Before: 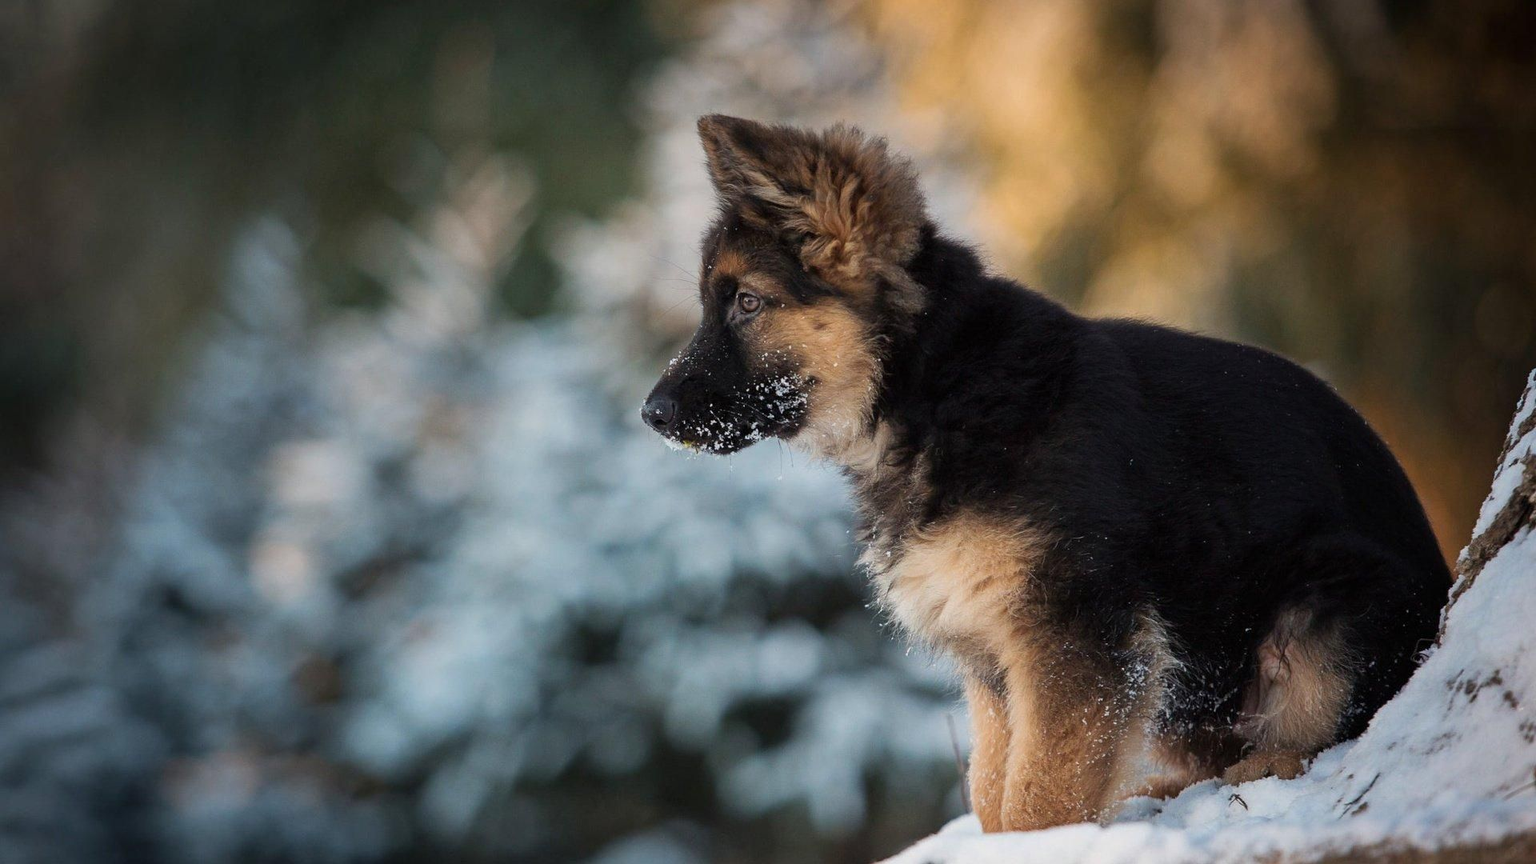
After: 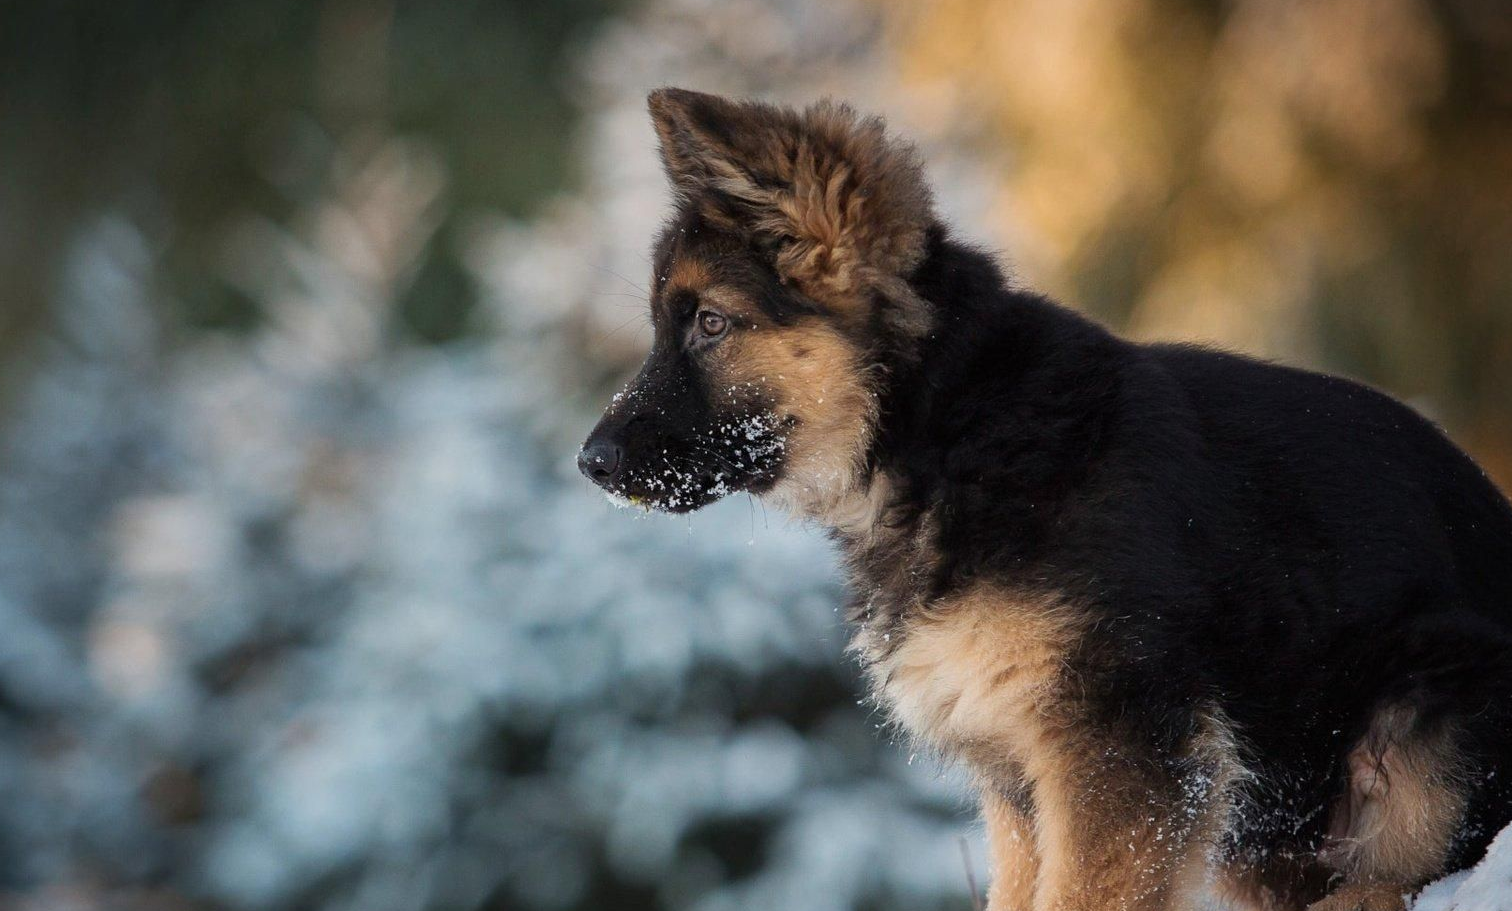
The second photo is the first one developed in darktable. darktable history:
crop: left 11.673%, top 5.125%, right 9.566%, bottom 10.475%
